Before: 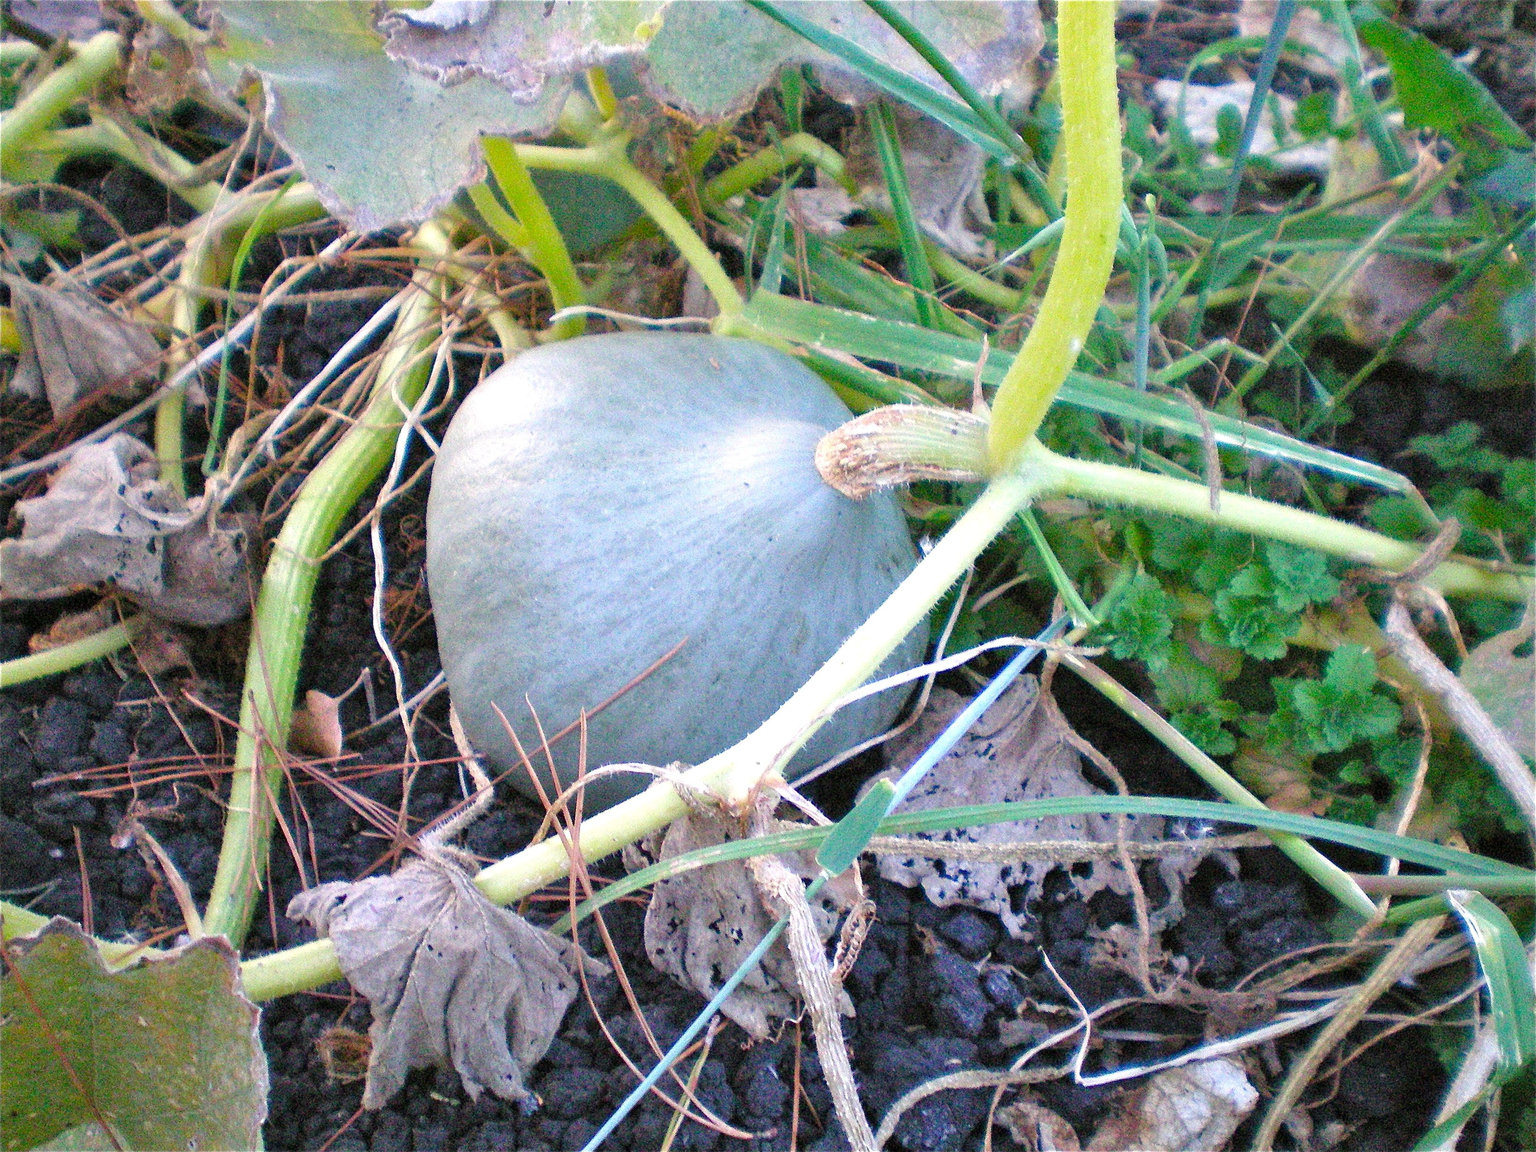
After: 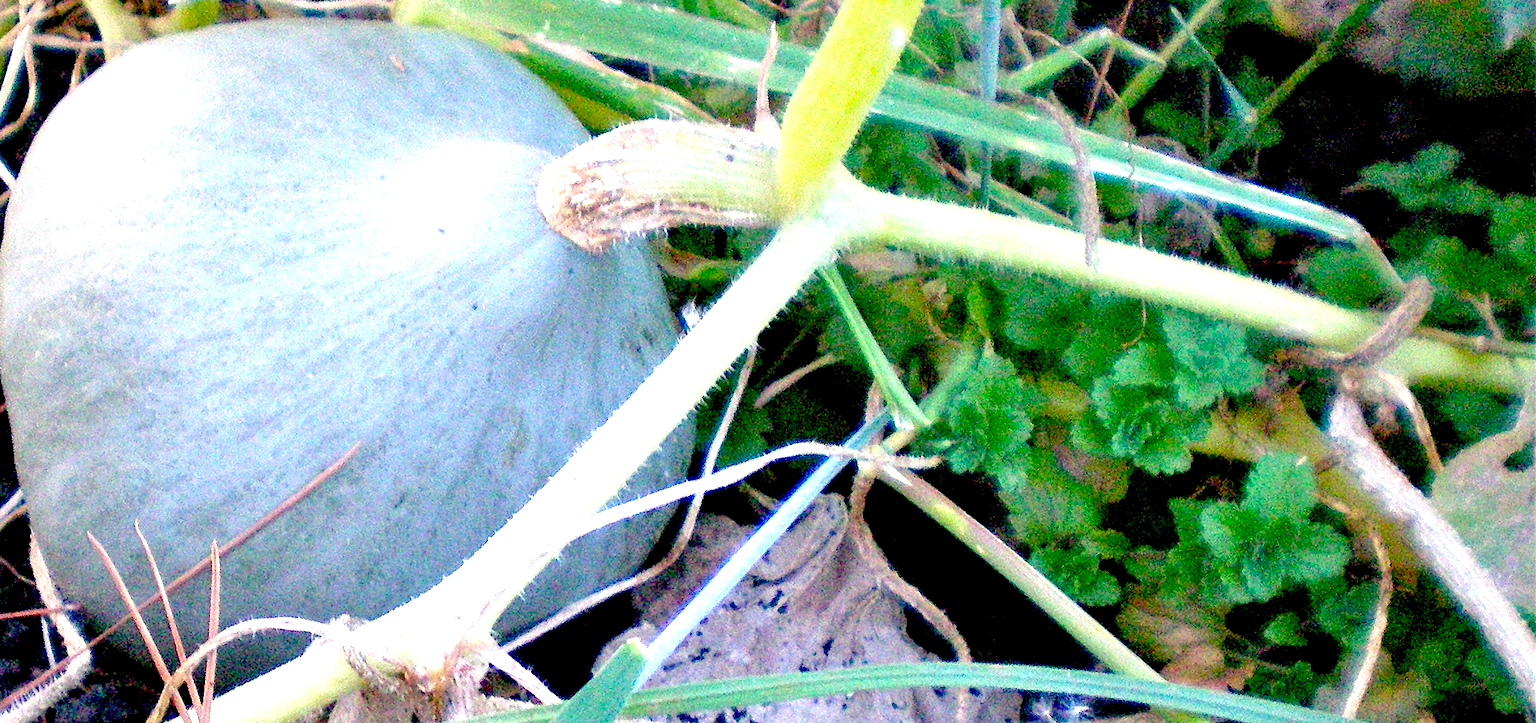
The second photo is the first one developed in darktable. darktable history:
exposure: black level correction 0.041, exposure 0.499 EV, compensate highlight preservation false
crop and rotate: left 27.88%, top 27.637%, bottom 27.072%
